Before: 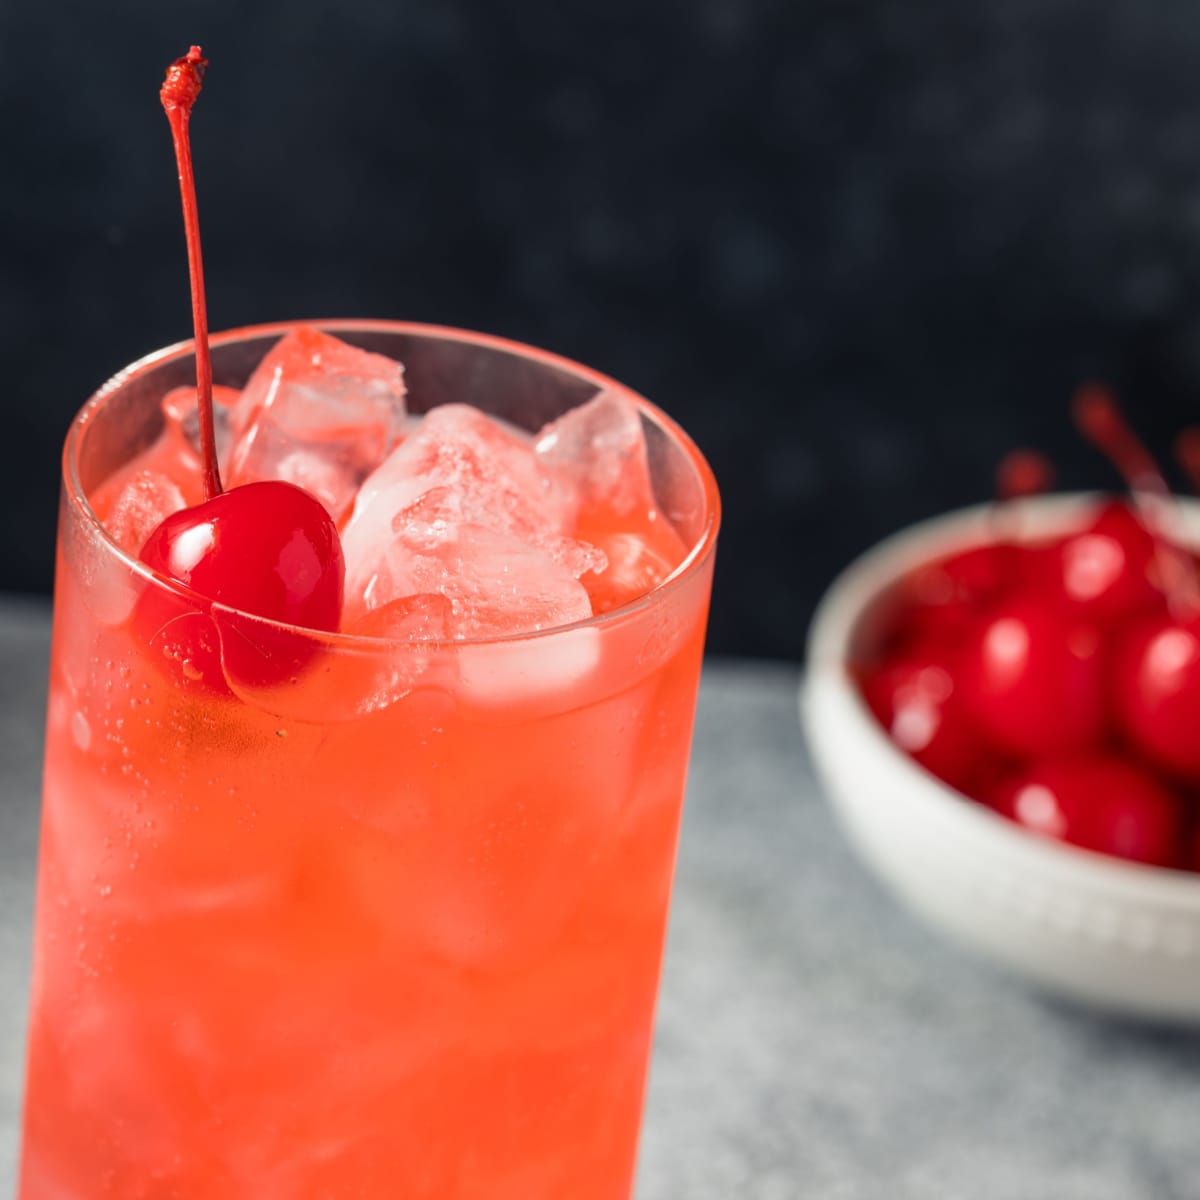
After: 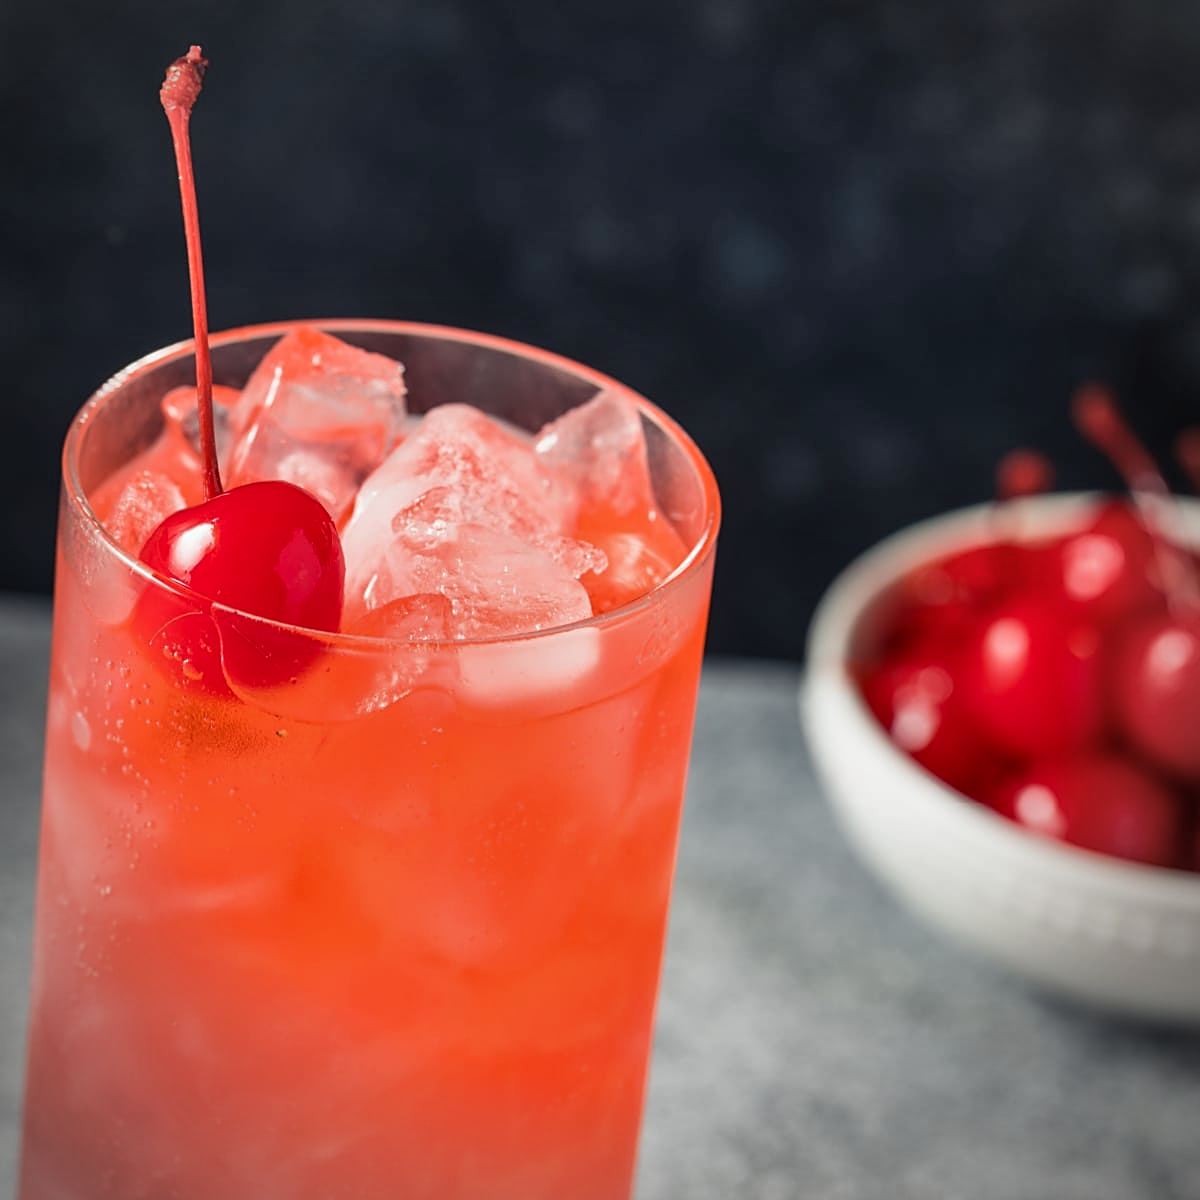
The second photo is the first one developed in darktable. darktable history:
sharpen: on, module defaults
shadows and highlights: shadows 43.54, white point adjustment -1.35, soften with gaussian
vignetting: on, module defaults
